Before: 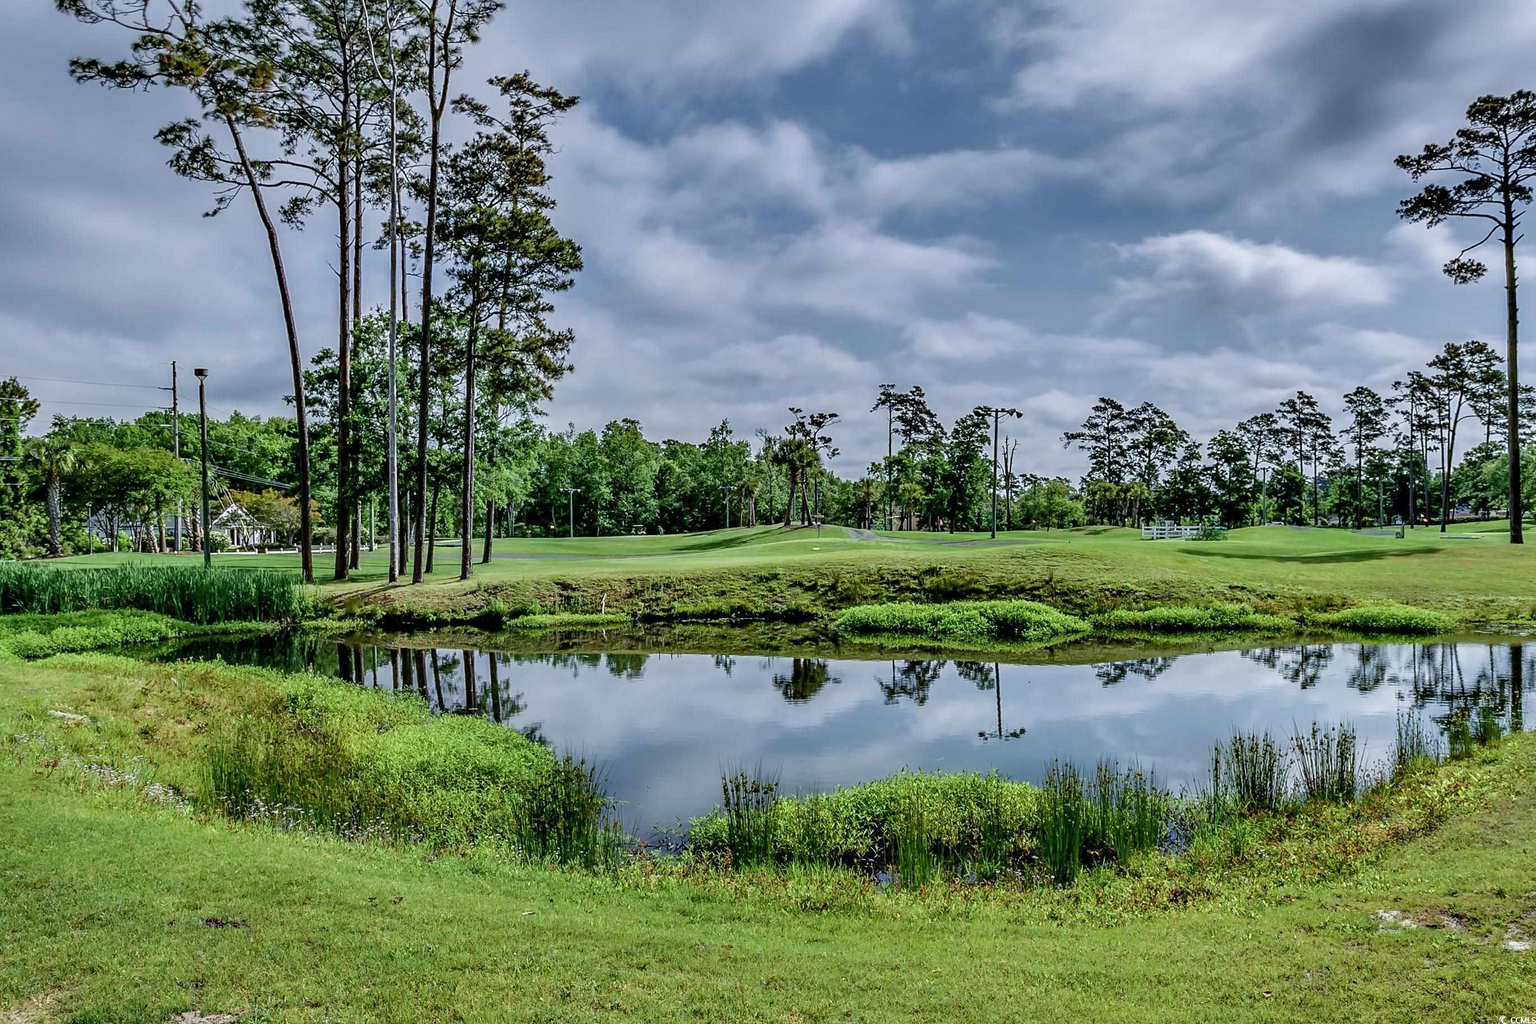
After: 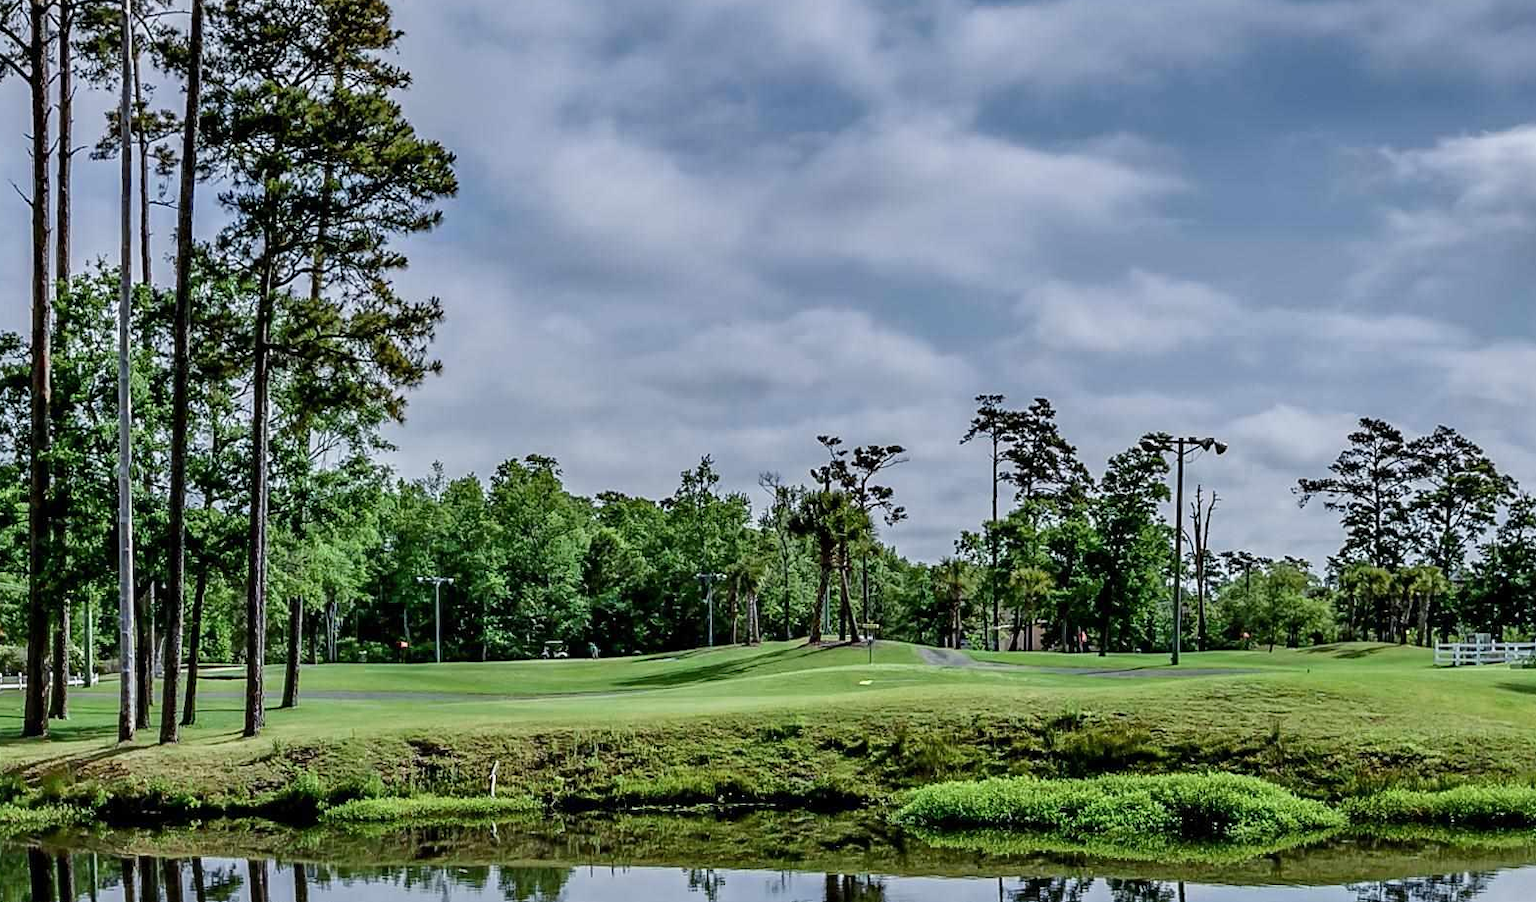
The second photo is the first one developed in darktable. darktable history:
crop: left 20.932%, top 15.471%, right 21.848%, bottom 34.081%
exposure: compensate highlight preservation false
